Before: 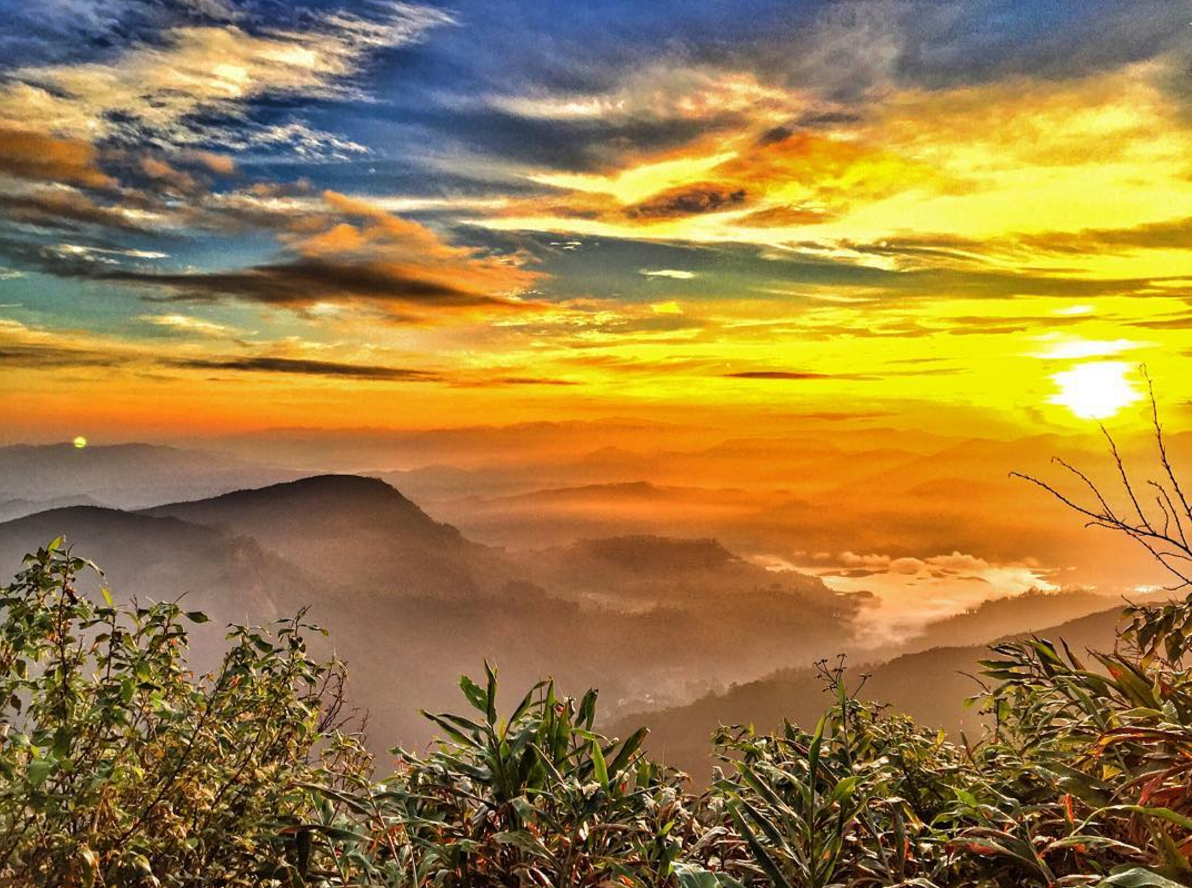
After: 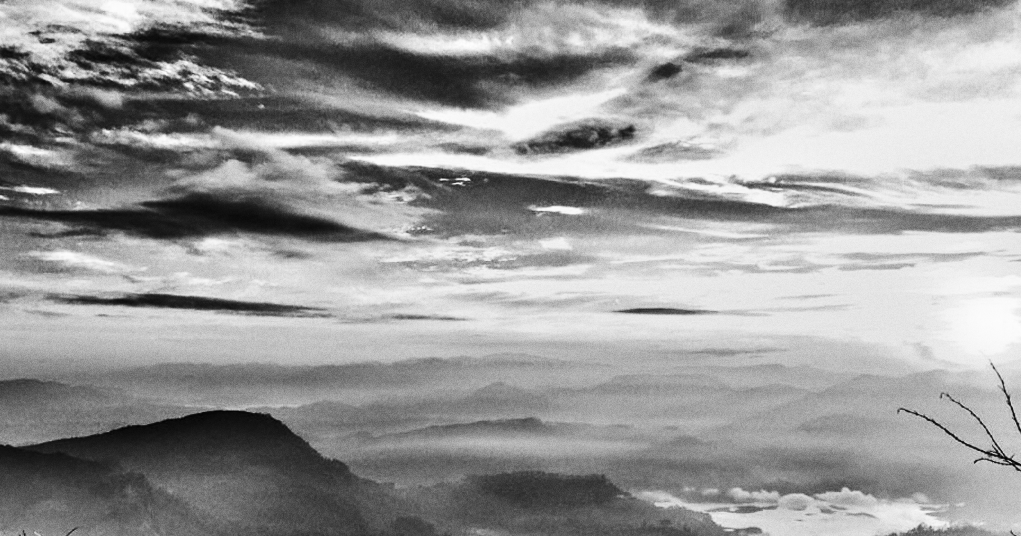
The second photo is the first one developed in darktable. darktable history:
contrast brightness saturation: contrast 0.32, brightness -0.08, saturation 0.17
grain: coarseness 0.09 ISO
monochrome: on, module defaults
crop and rotate: left 9.345%, top 7.22%, right 4.982%, bottom 32.331%
